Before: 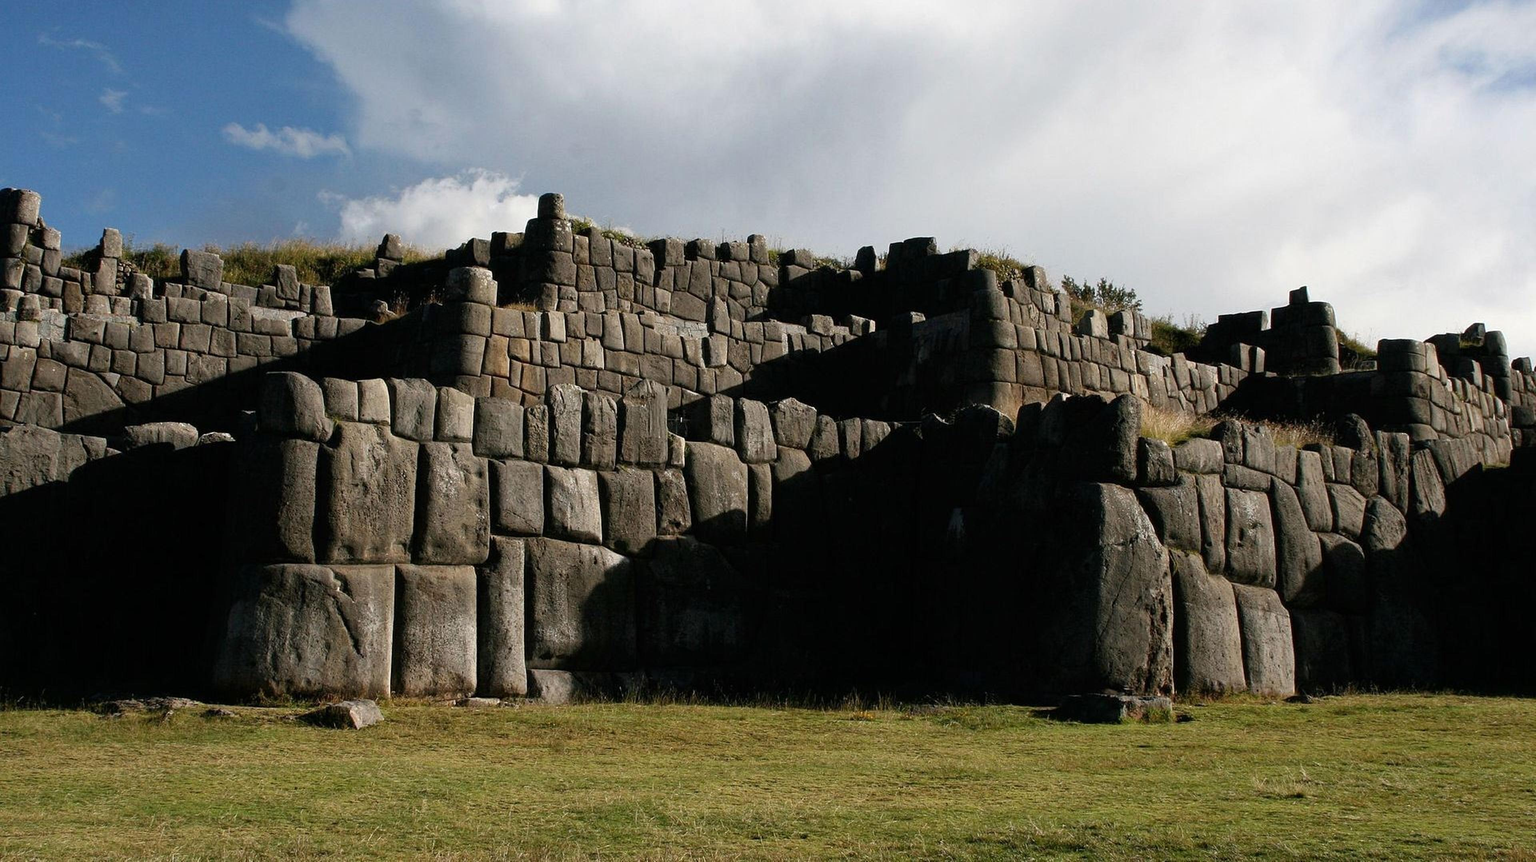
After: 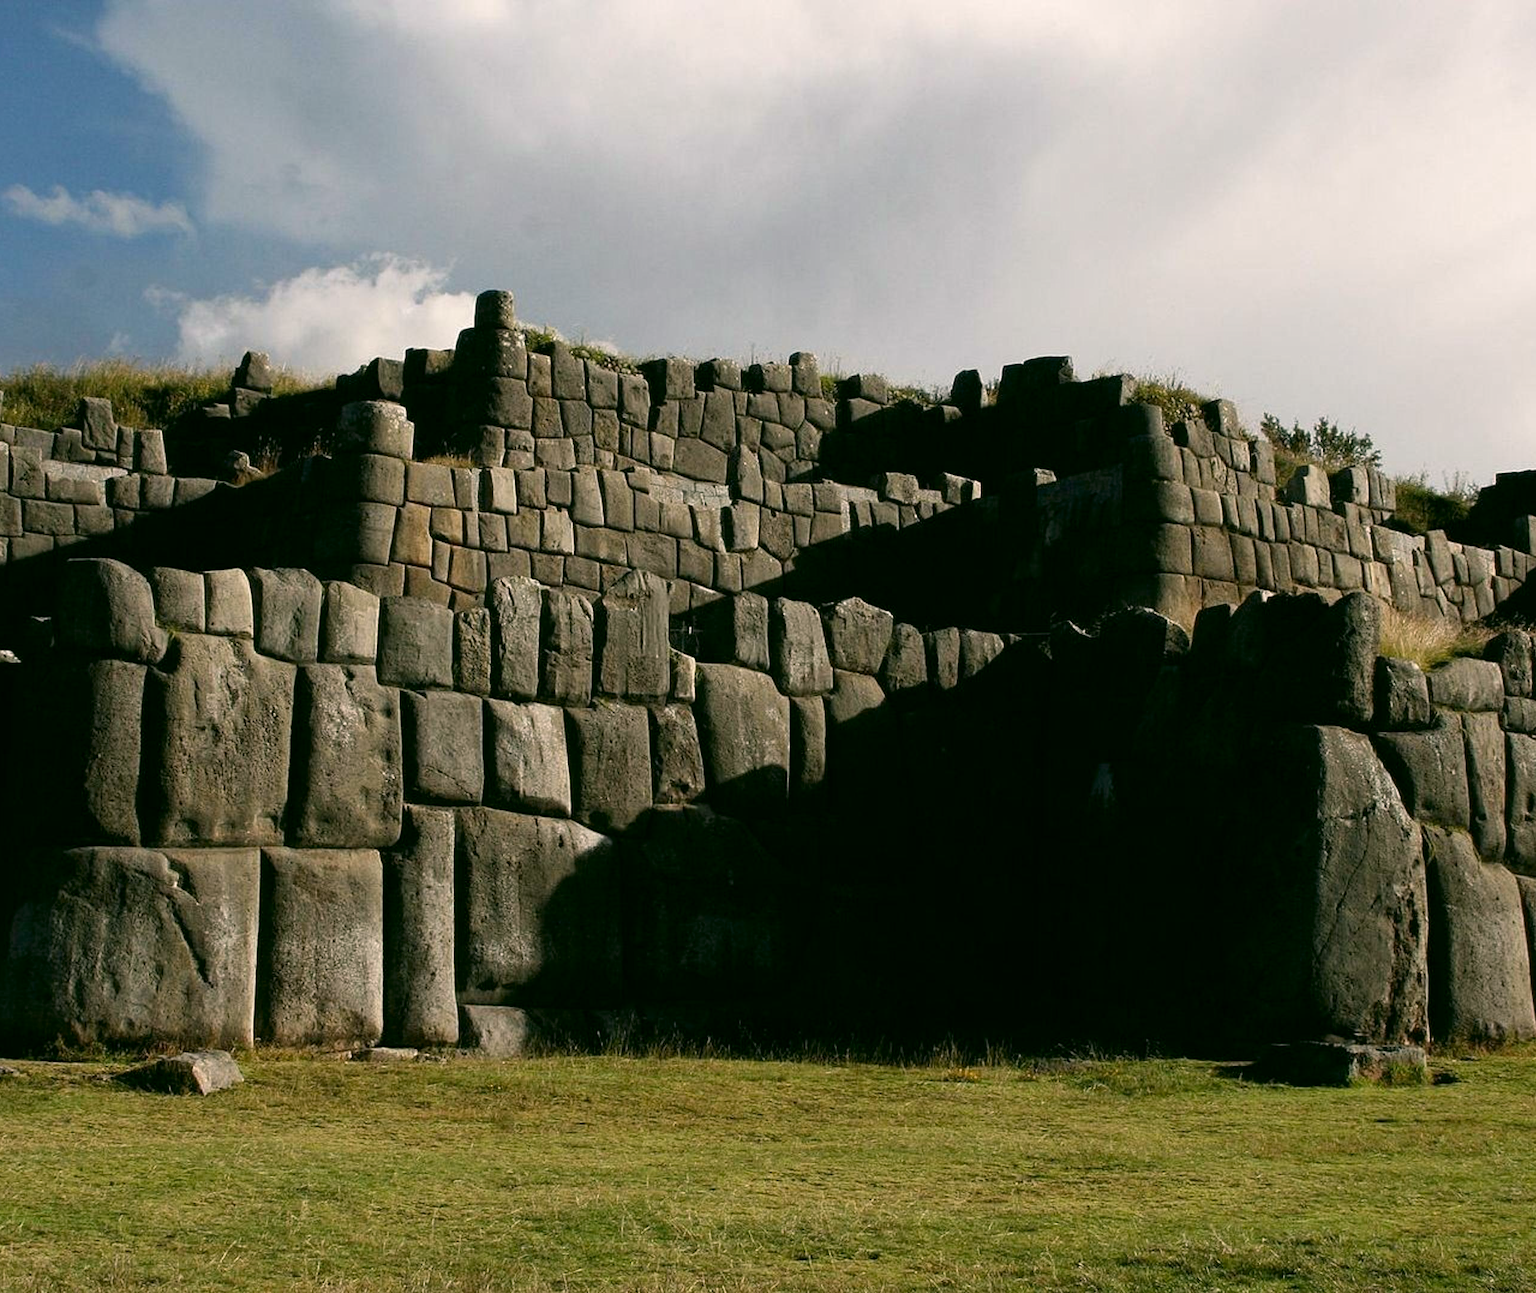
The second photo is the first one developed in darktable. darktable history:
color correction: highlights a* 4.02, highlights b* 4.98, shadows a* -7.55, shadows b* 4.98
crop and rotate: left 14.436%, right 18.898%
